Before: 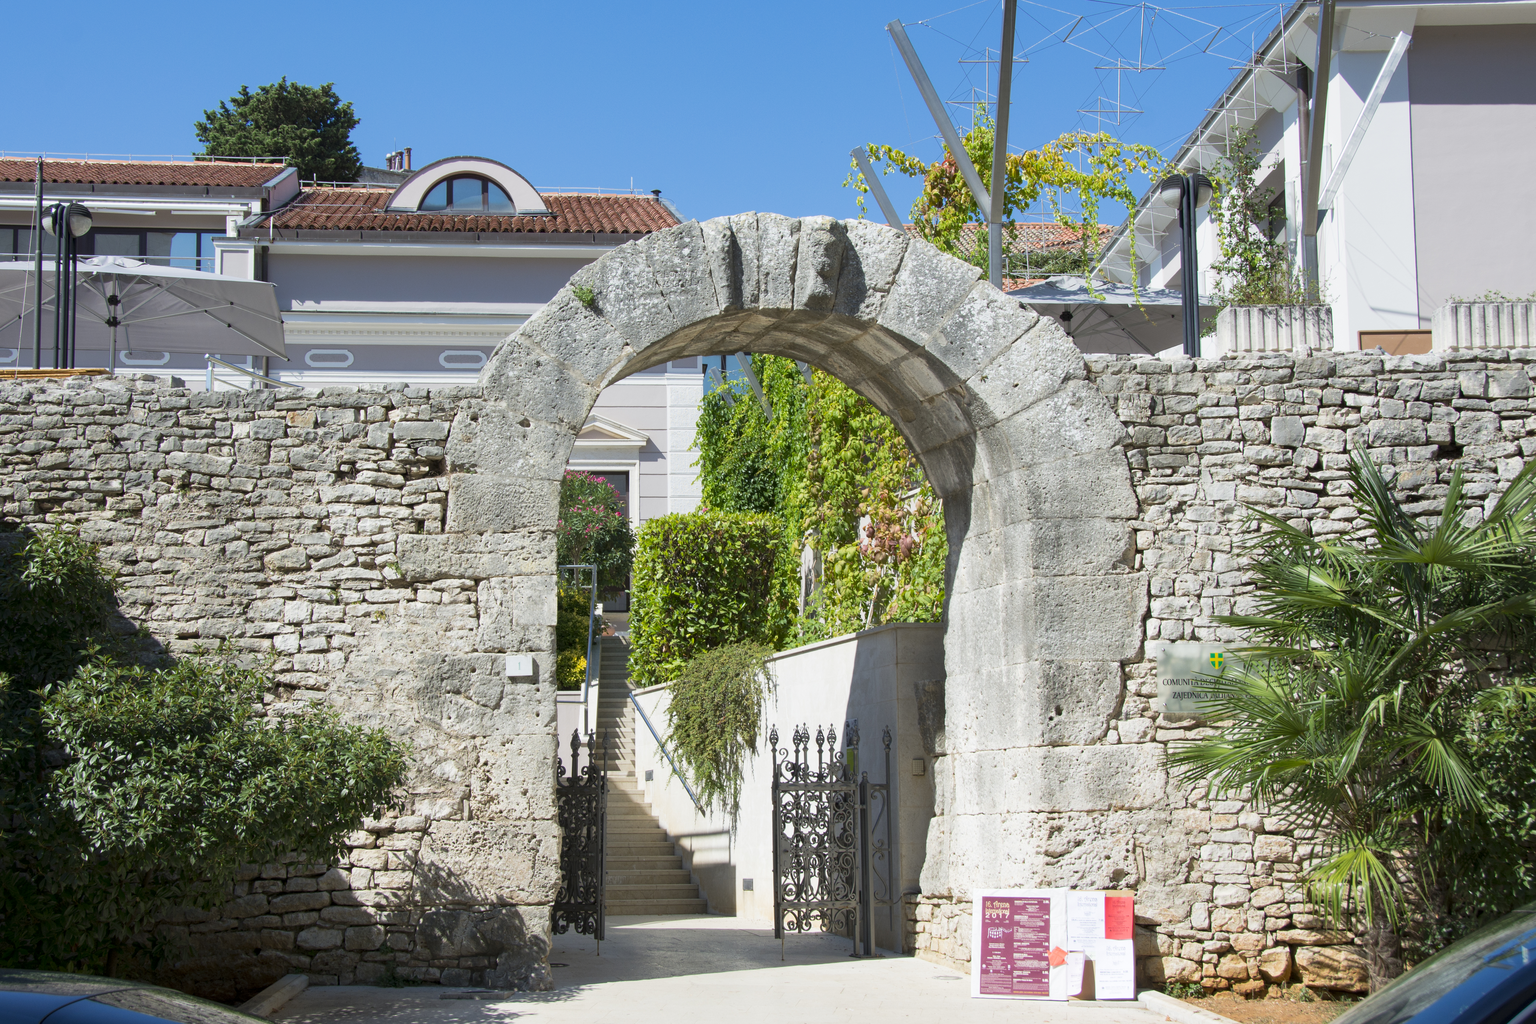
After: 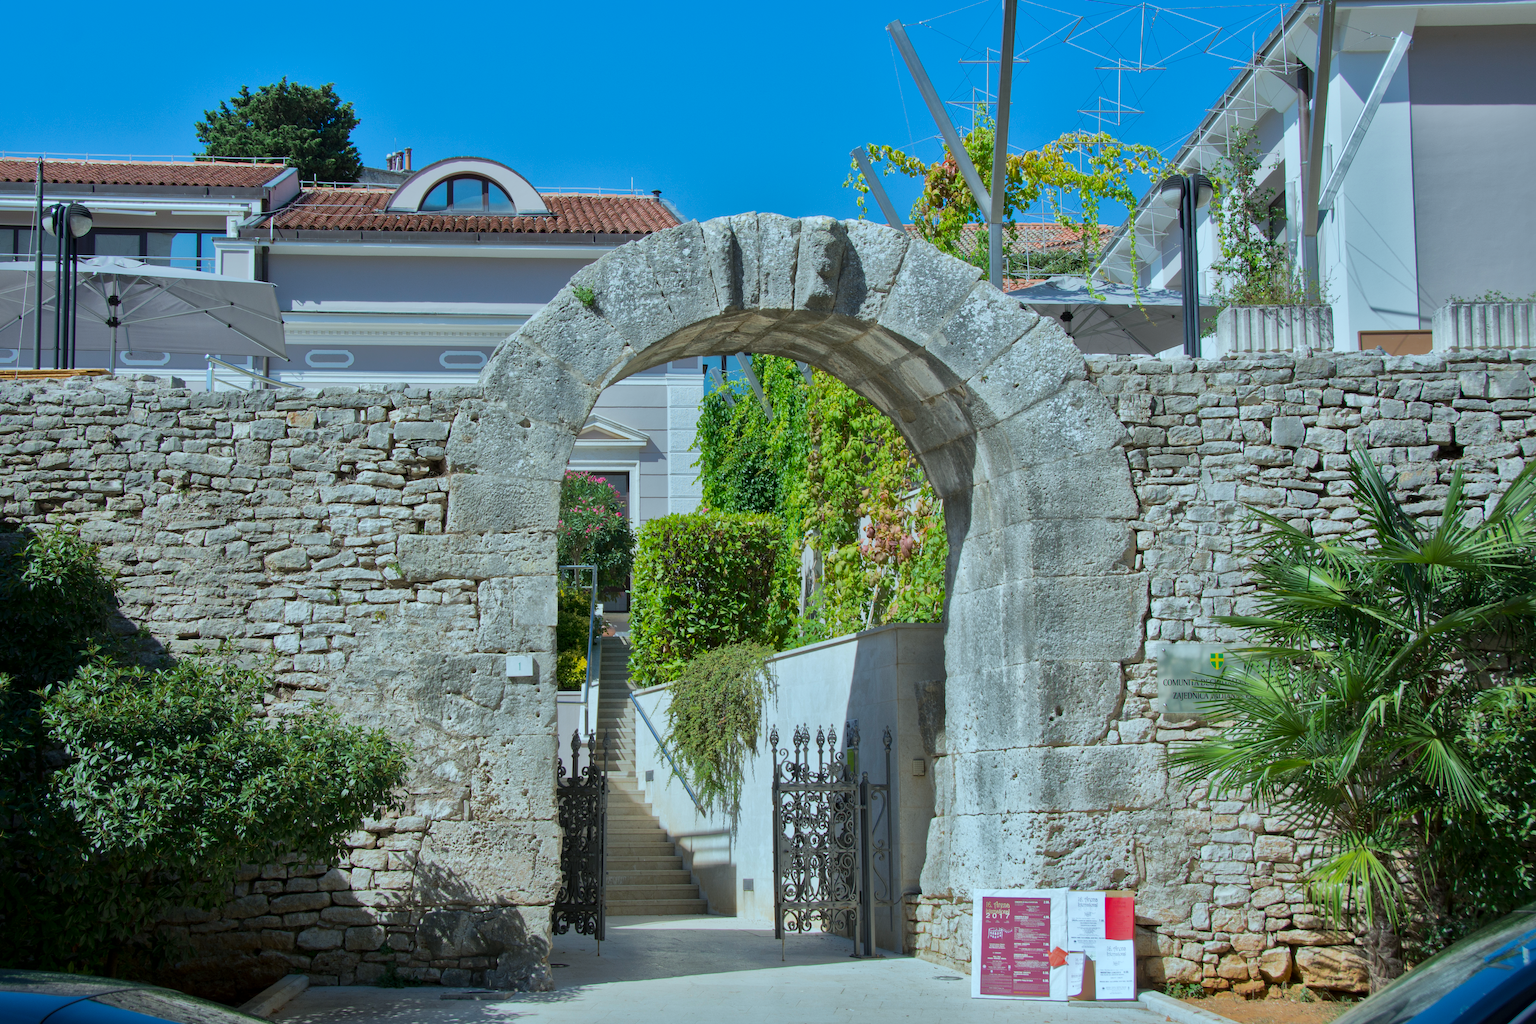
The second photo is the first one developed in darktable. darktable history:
shadows and highlights: shadows -19.91, highlights -73.15
white balance: red 0.925, blue 1.046
exposure: compensate highlight preservation false
tone equalizer: on, module defaults
